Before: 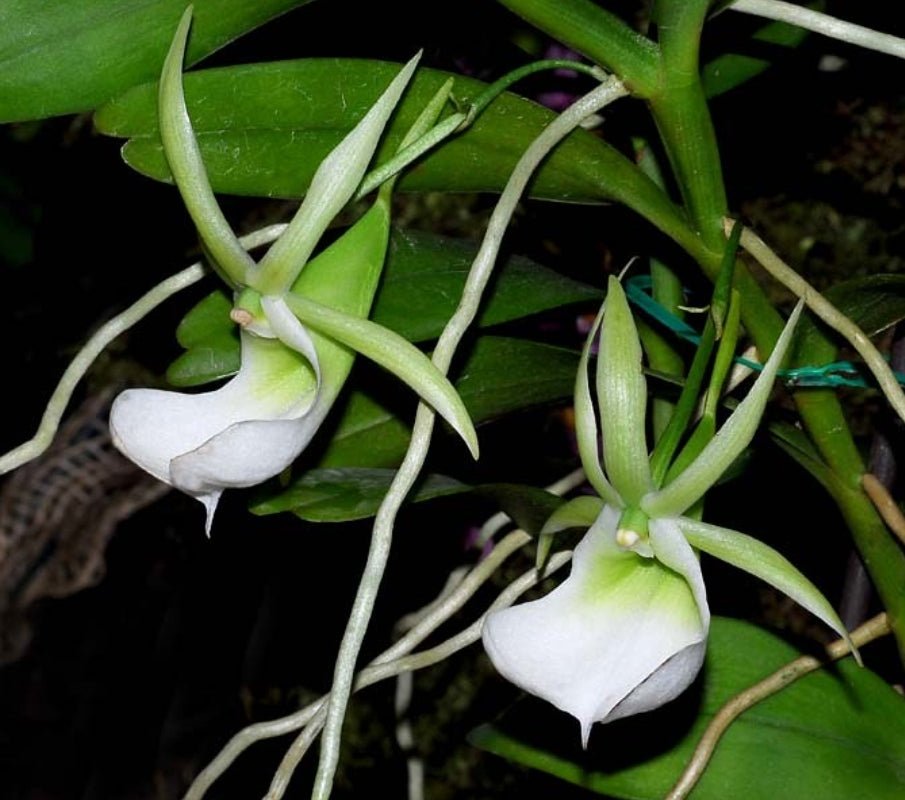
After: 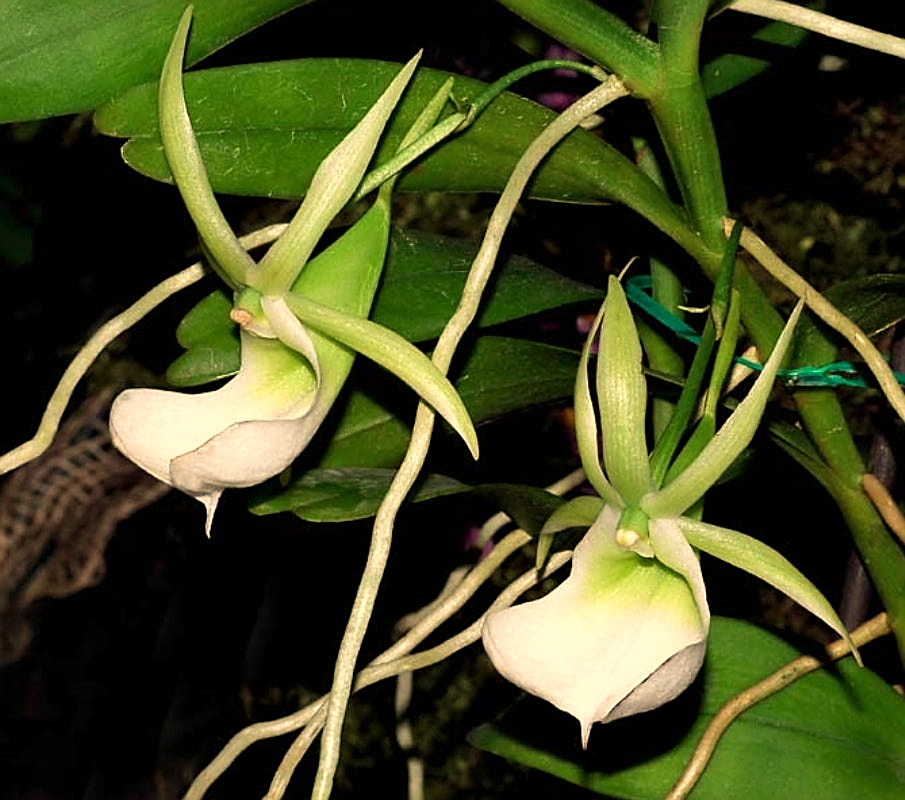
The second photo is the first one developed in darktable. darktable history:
white balance: red 1.138, green 0.996, blue 0.812
sharpen: on, module defaults
shadows and highlights: radius 108.52, shadows 23.73, highlights -59.32, low approximation 0.01, soften with gaussian
velvia: on, module defaults
exposure: exposure 0.207 EV, compensate highlight preservation false
